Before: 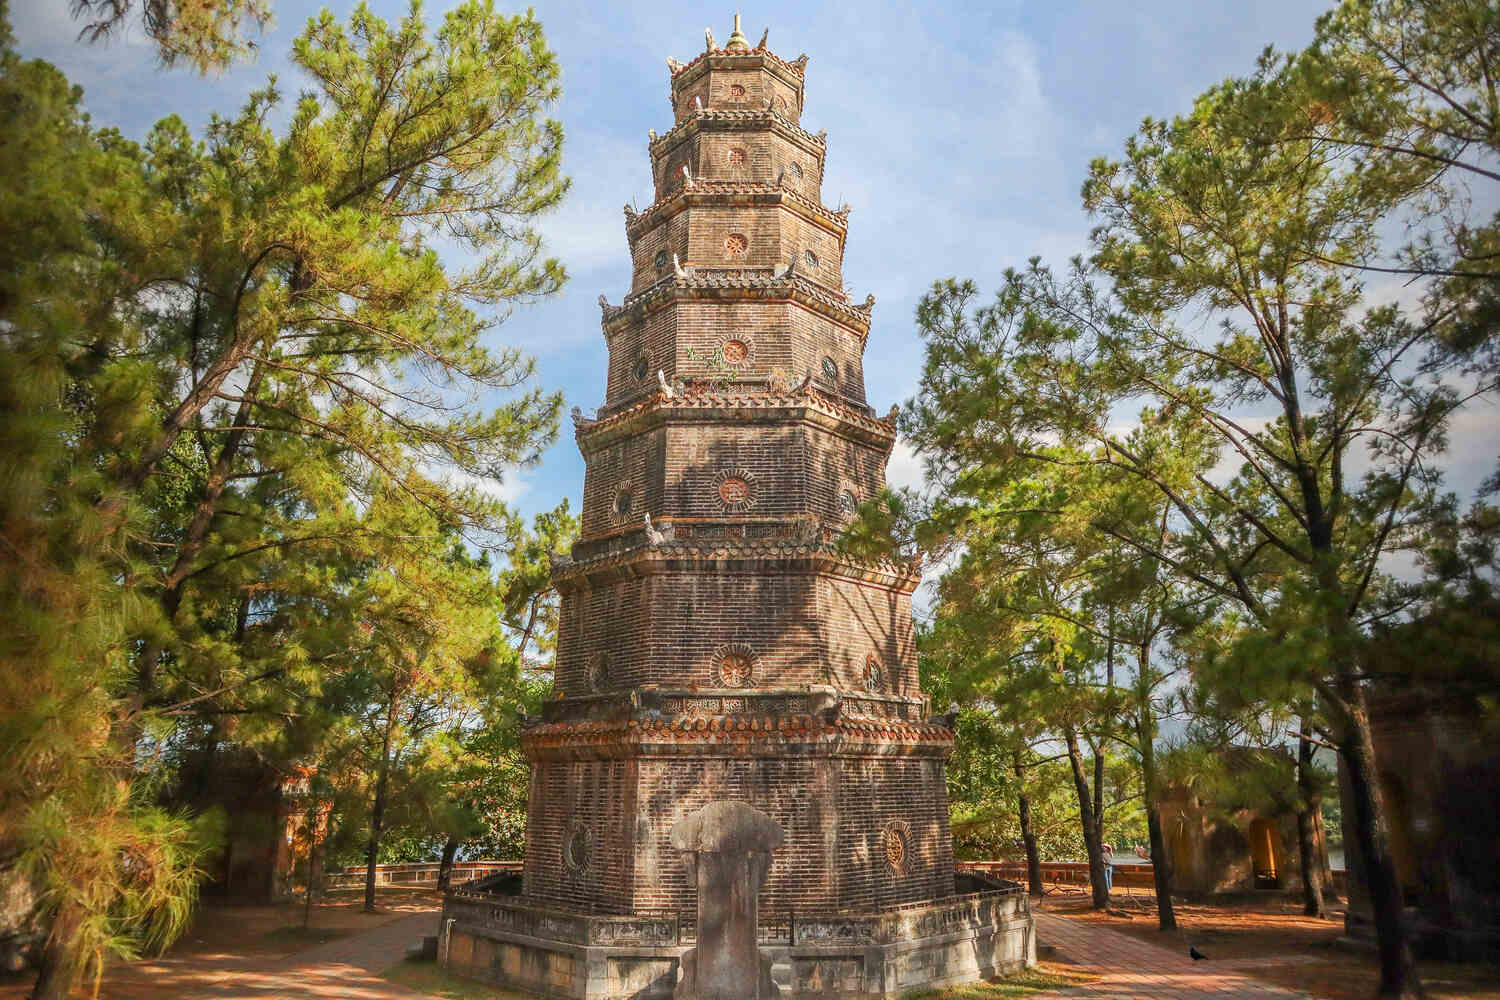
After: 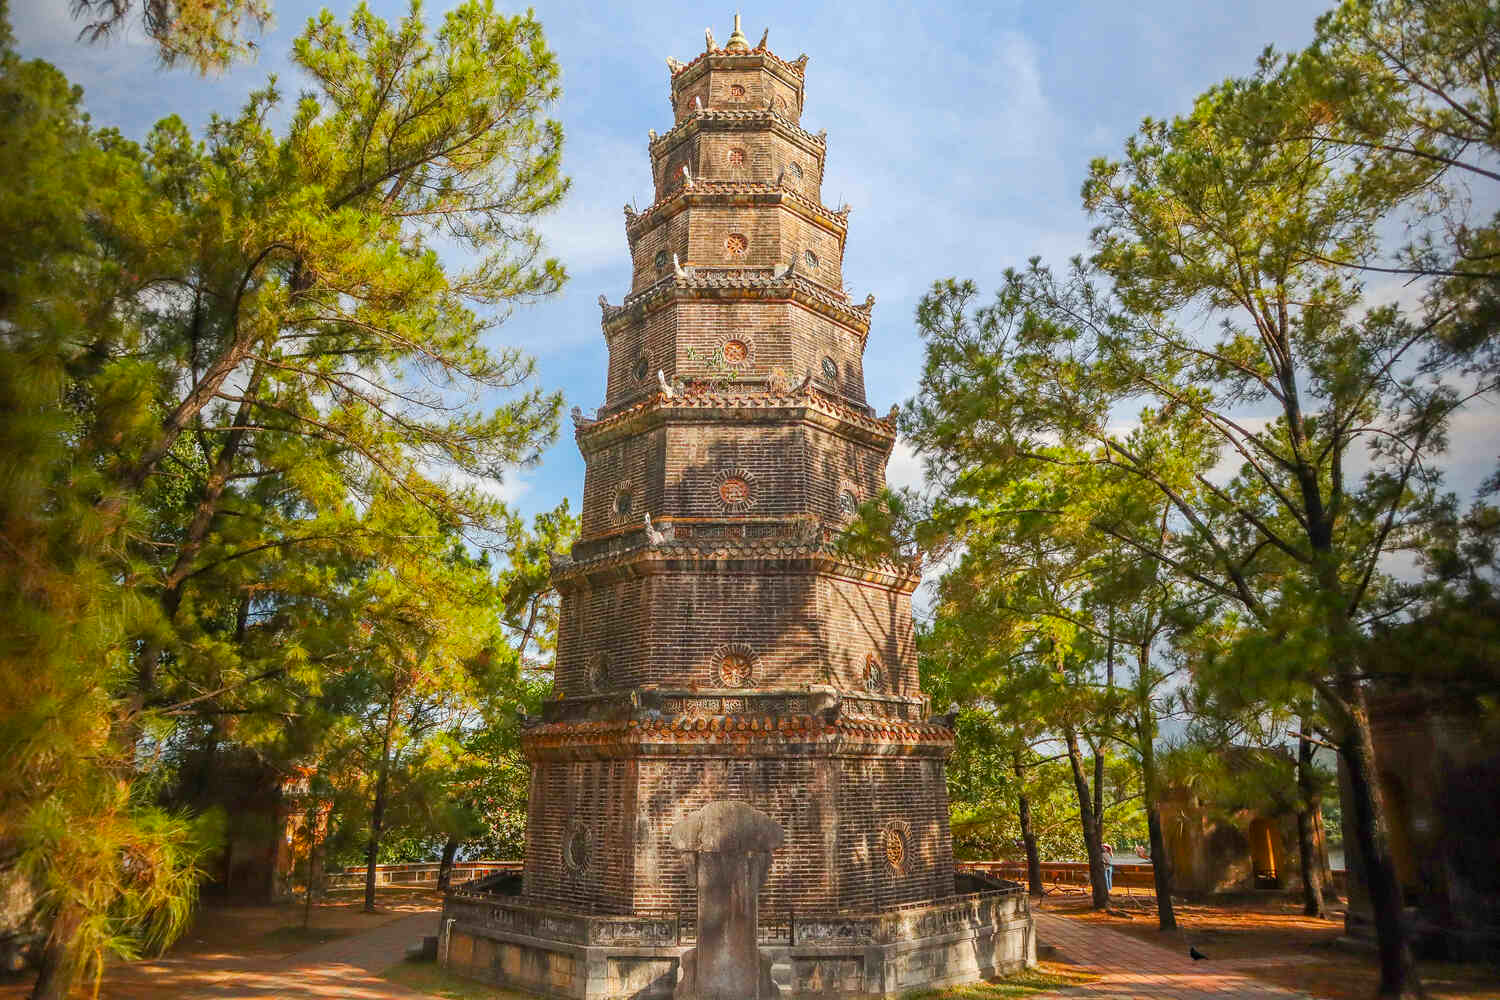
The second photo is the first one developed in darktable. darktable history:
color balance rgb: perceptual saturation grading › global saturation 19.414%
